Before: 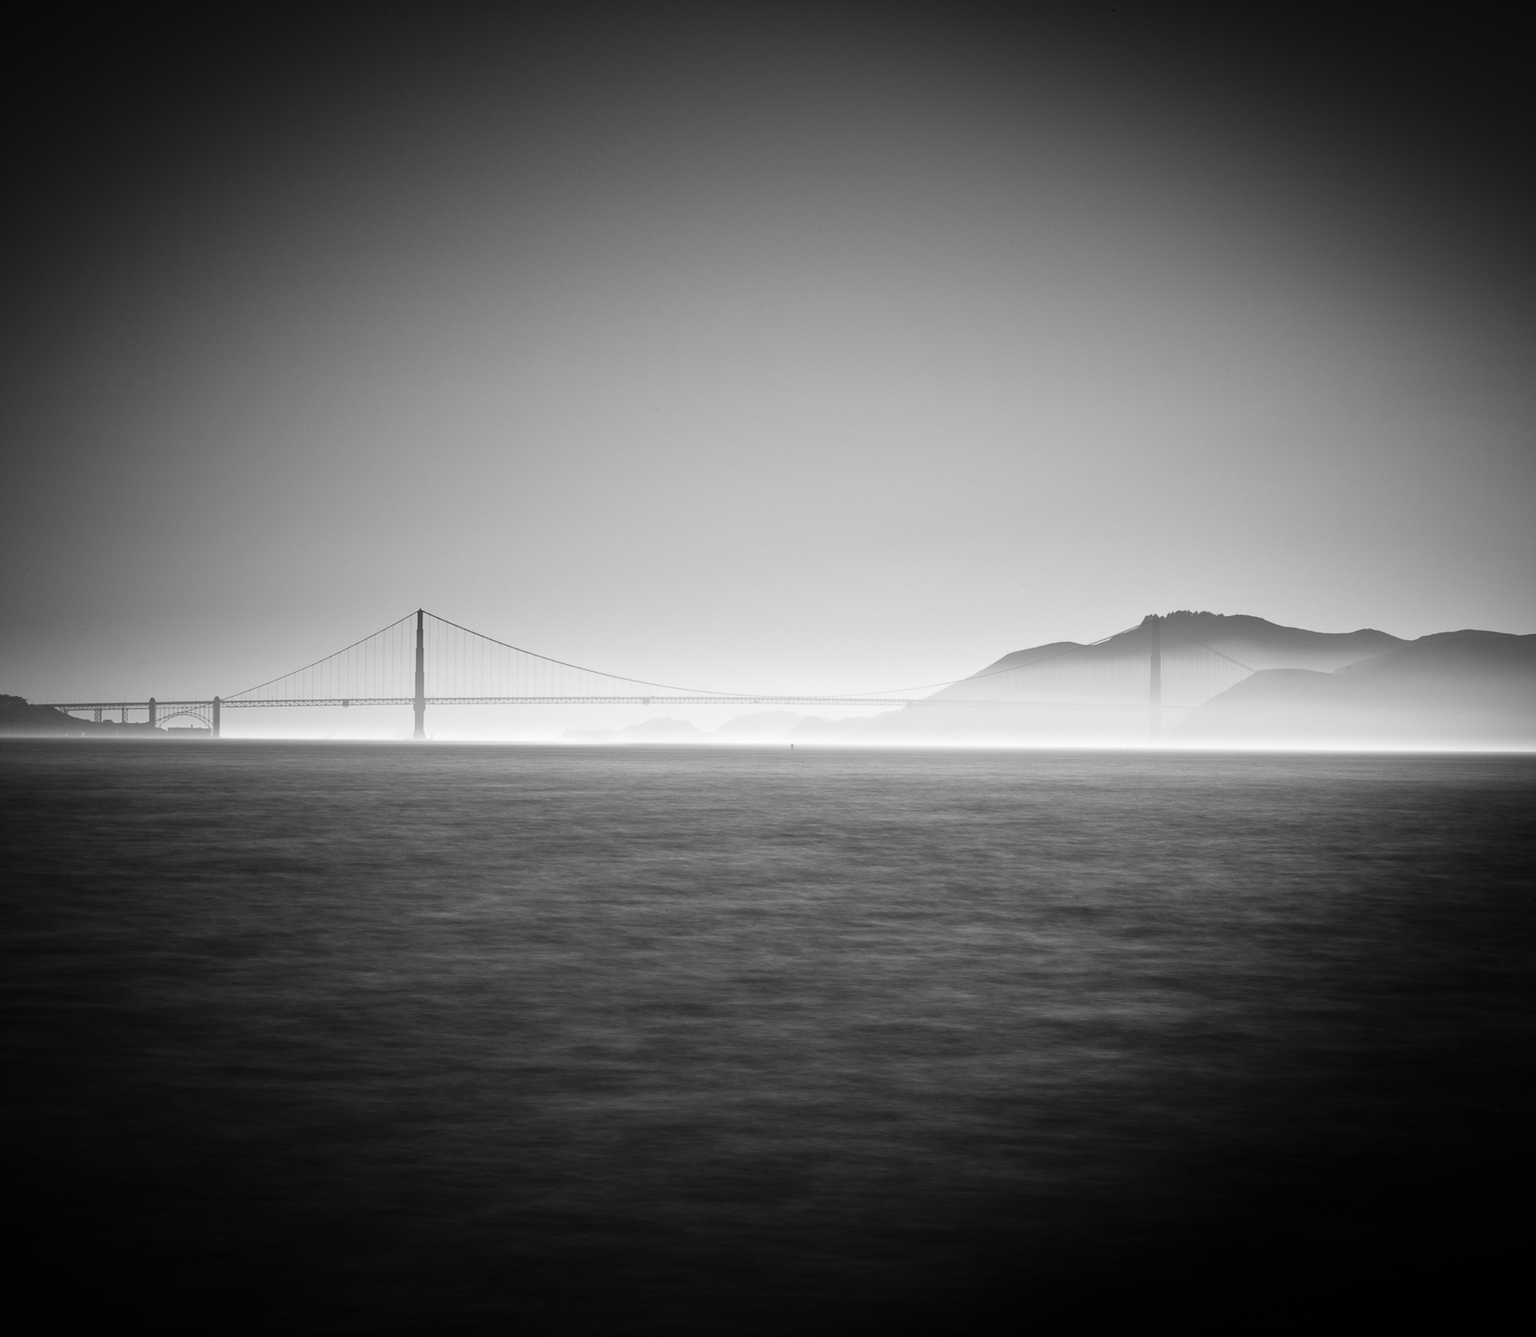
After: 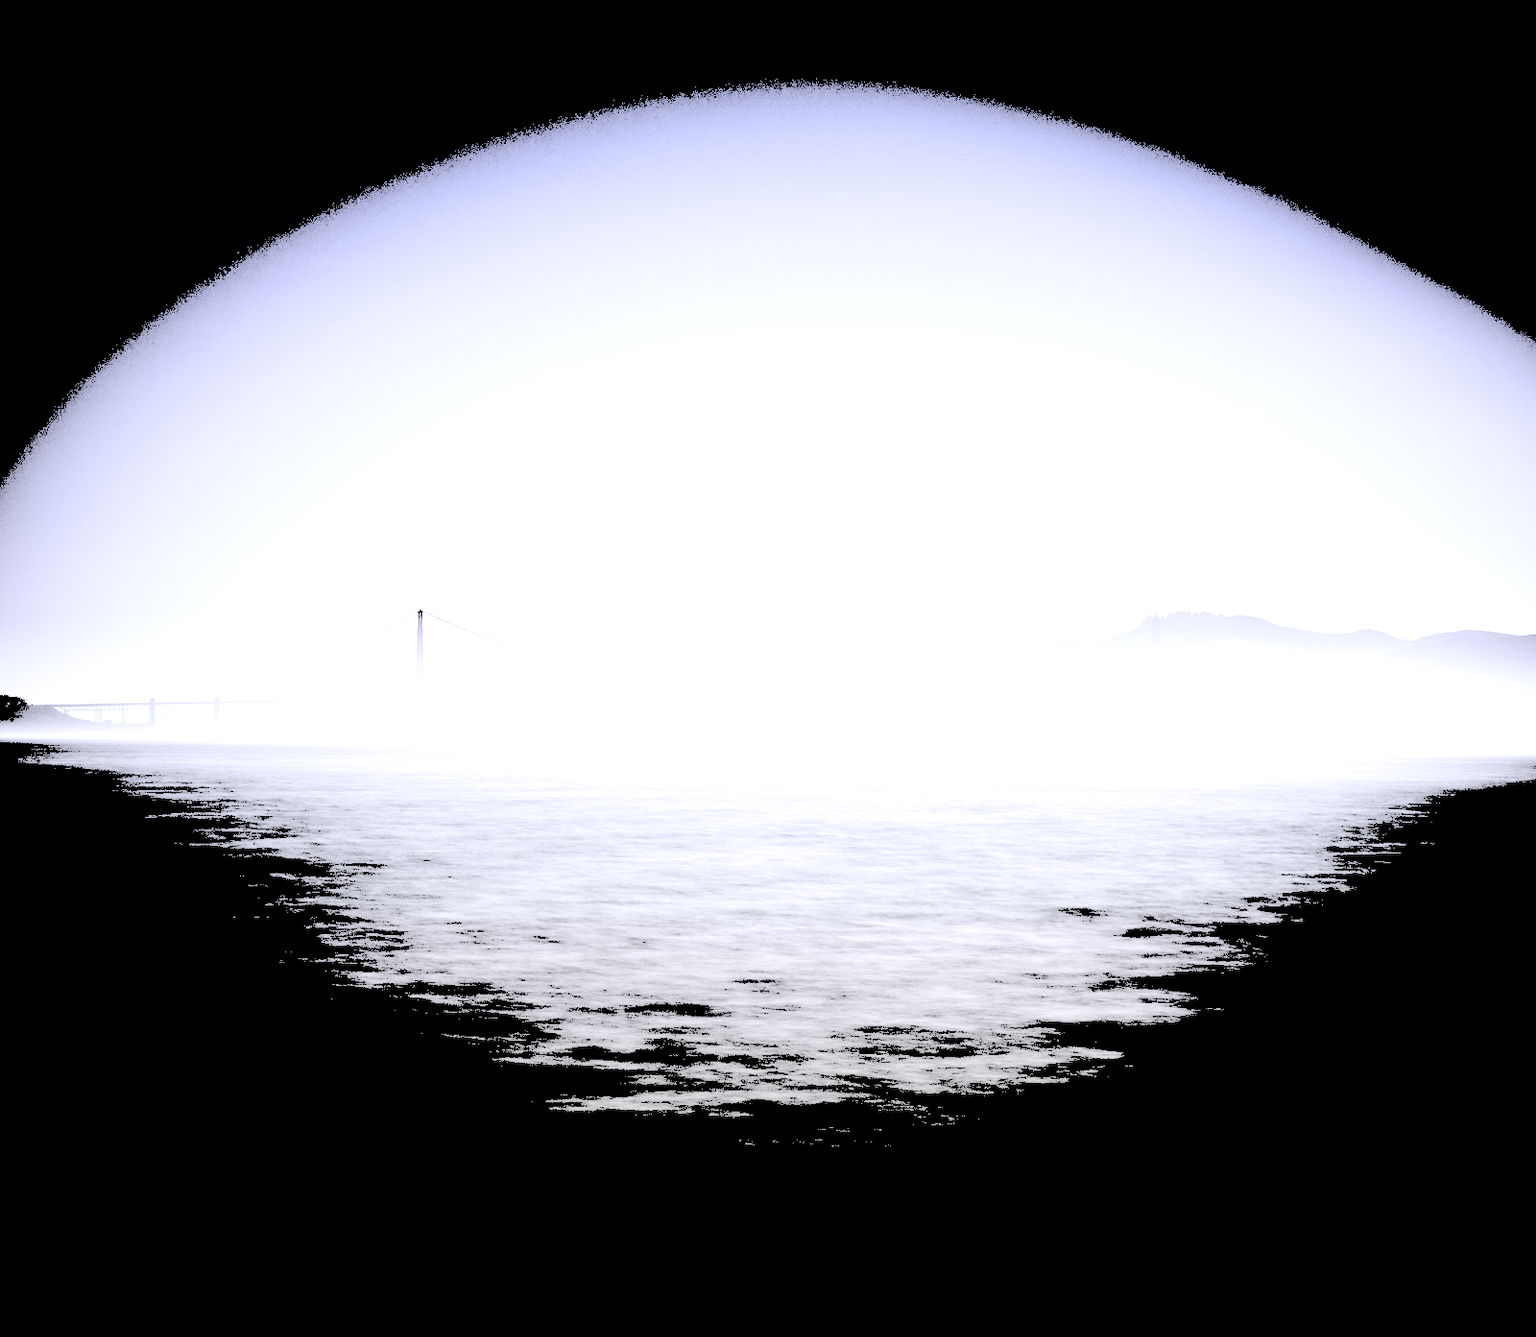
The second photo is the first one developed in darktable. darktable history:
graduated density: hue 238.83°, saturation 50%
levels: levels [0.246, 0.246, 0.506]
